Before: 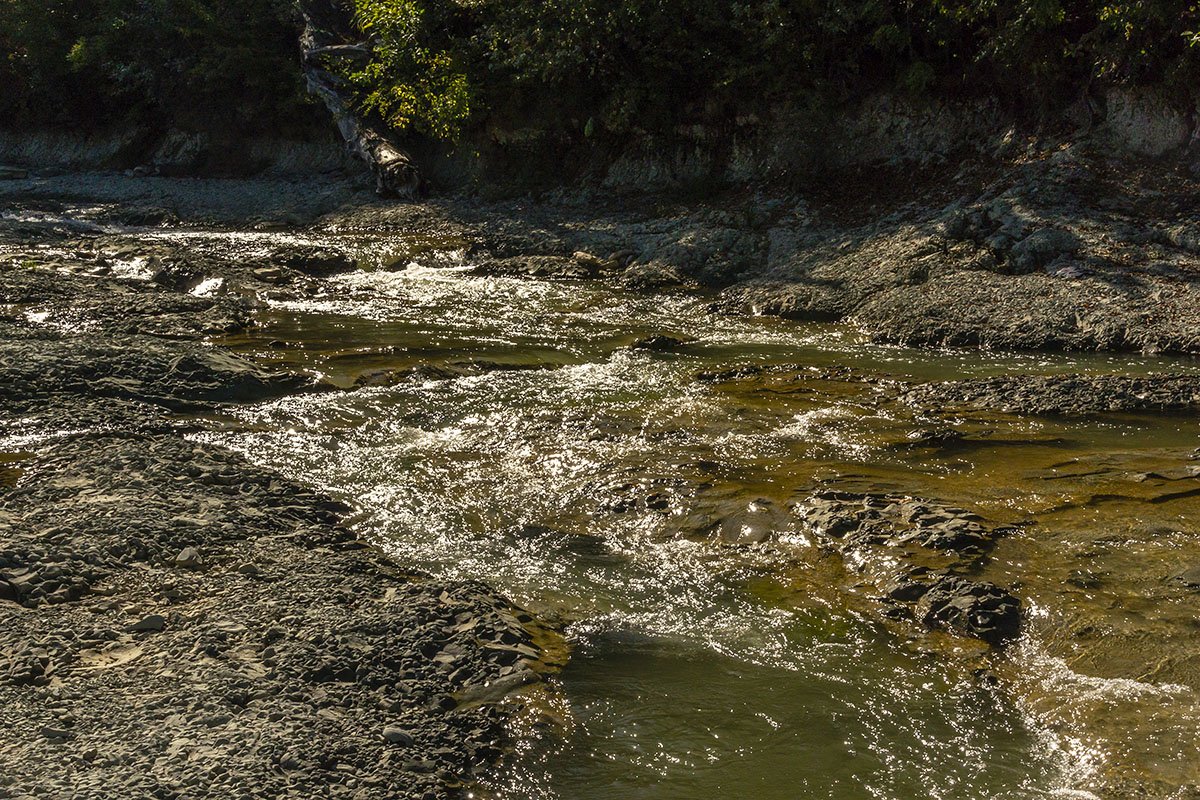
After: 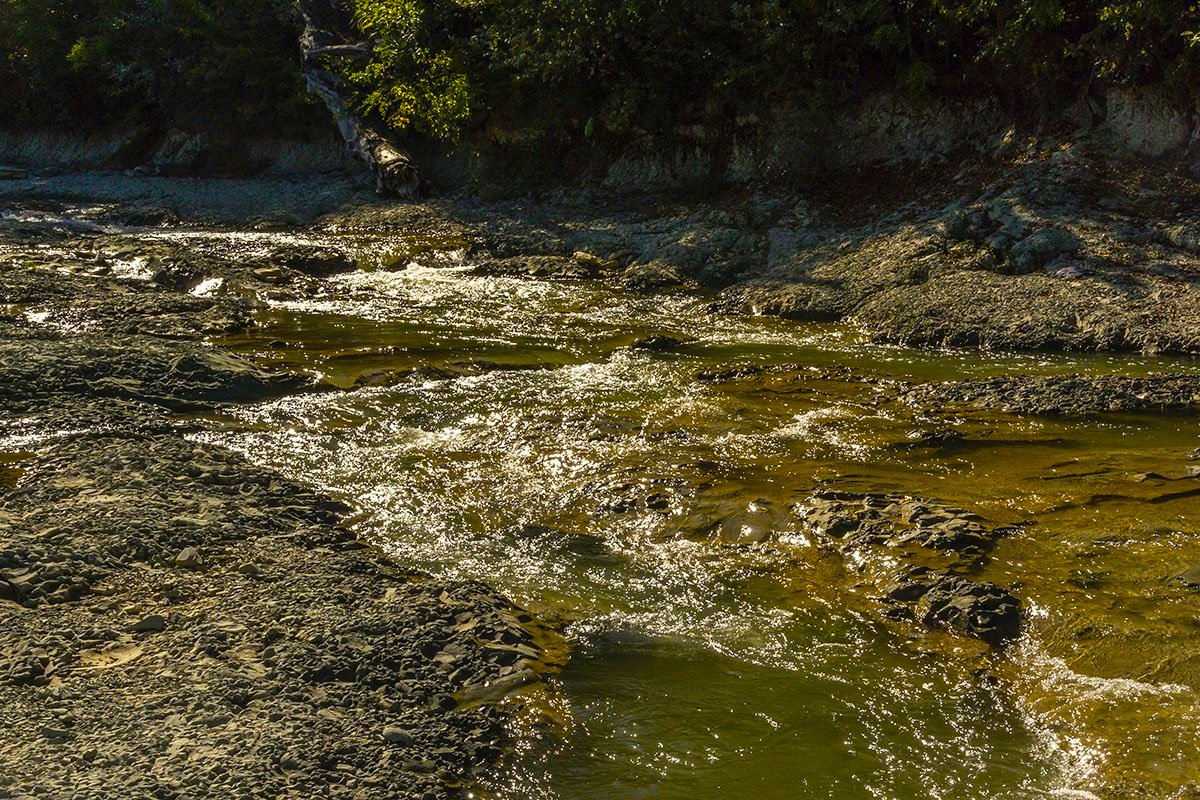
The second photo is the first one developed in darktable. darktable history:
color balance rgb: linear chroma grading › global chroma 15%, perceptual saturation grading › global saturation 30%
exposure: compensate highlight preservation false
